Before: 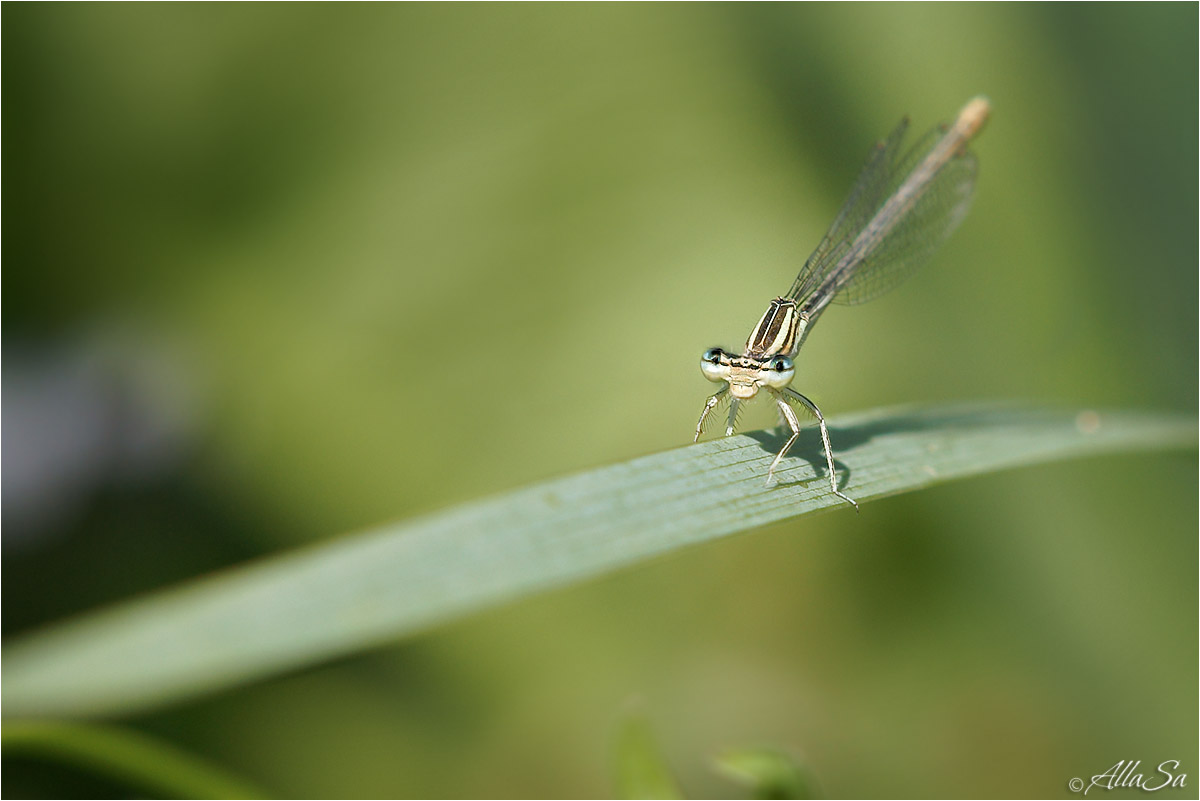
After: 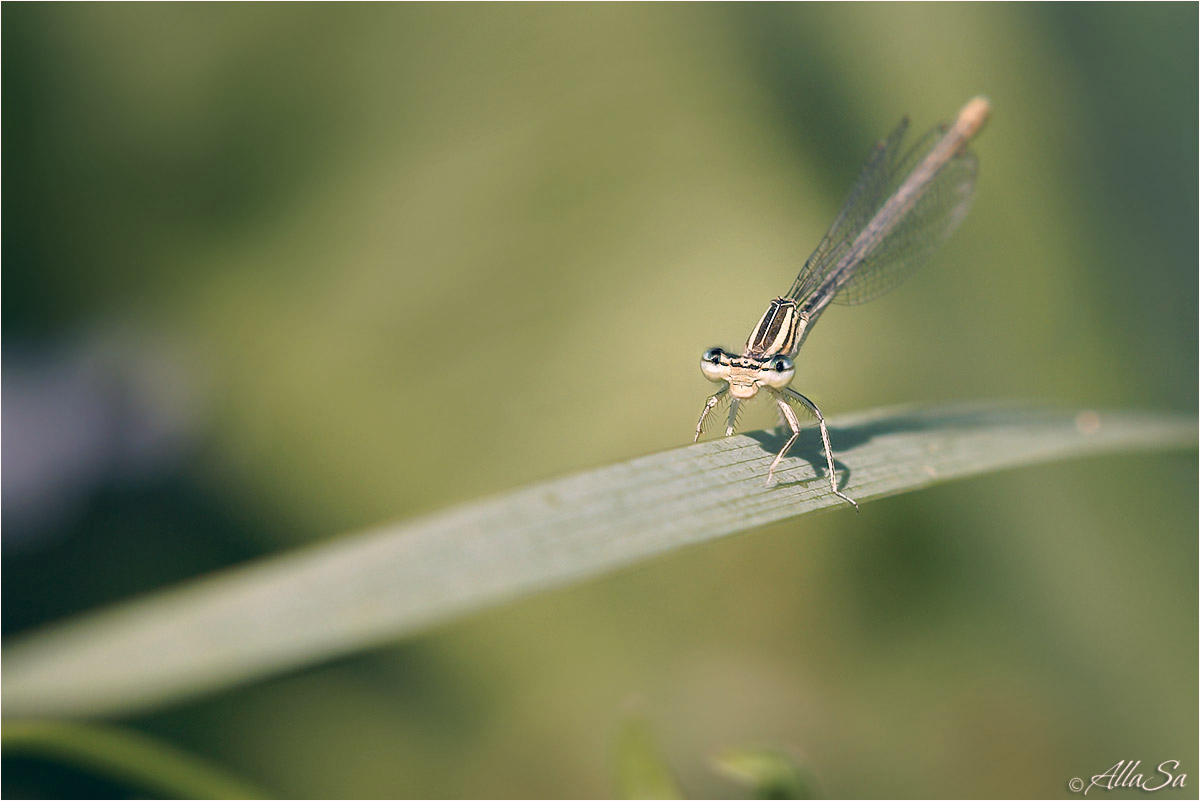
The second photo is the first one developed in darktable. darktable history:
color correction: highlights a* 14.08, highlights b* 5.76, shadows a* -5.82, shadows b* -15.48, saturation 0.874
